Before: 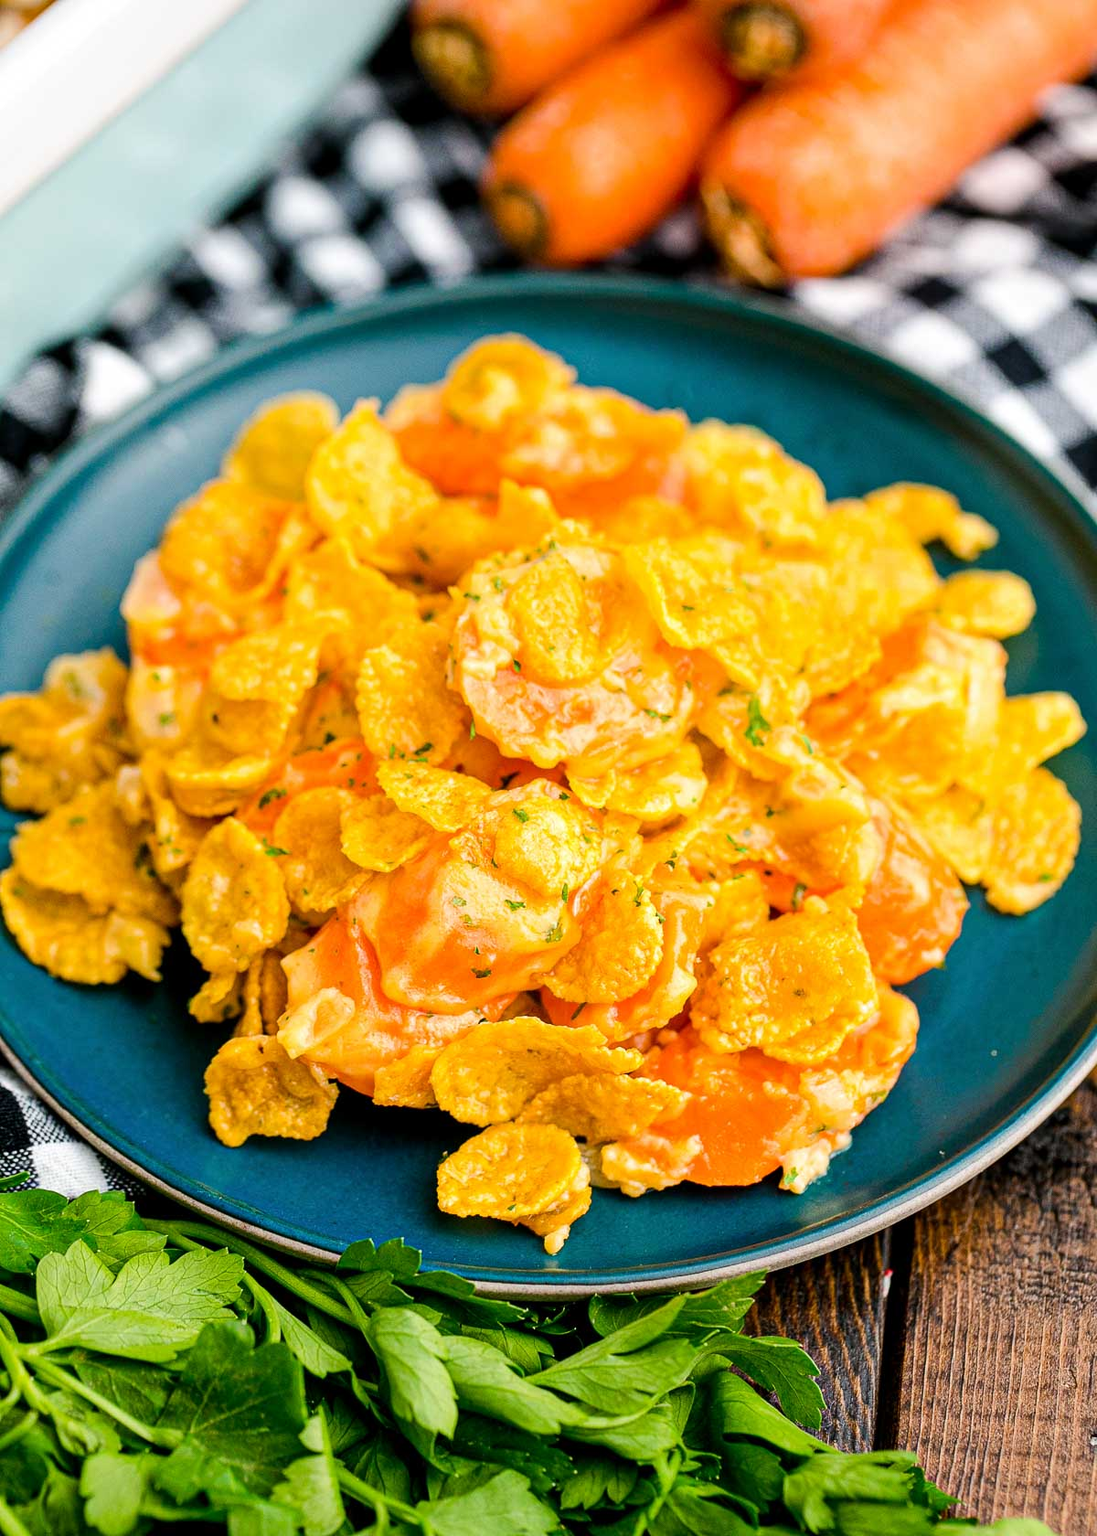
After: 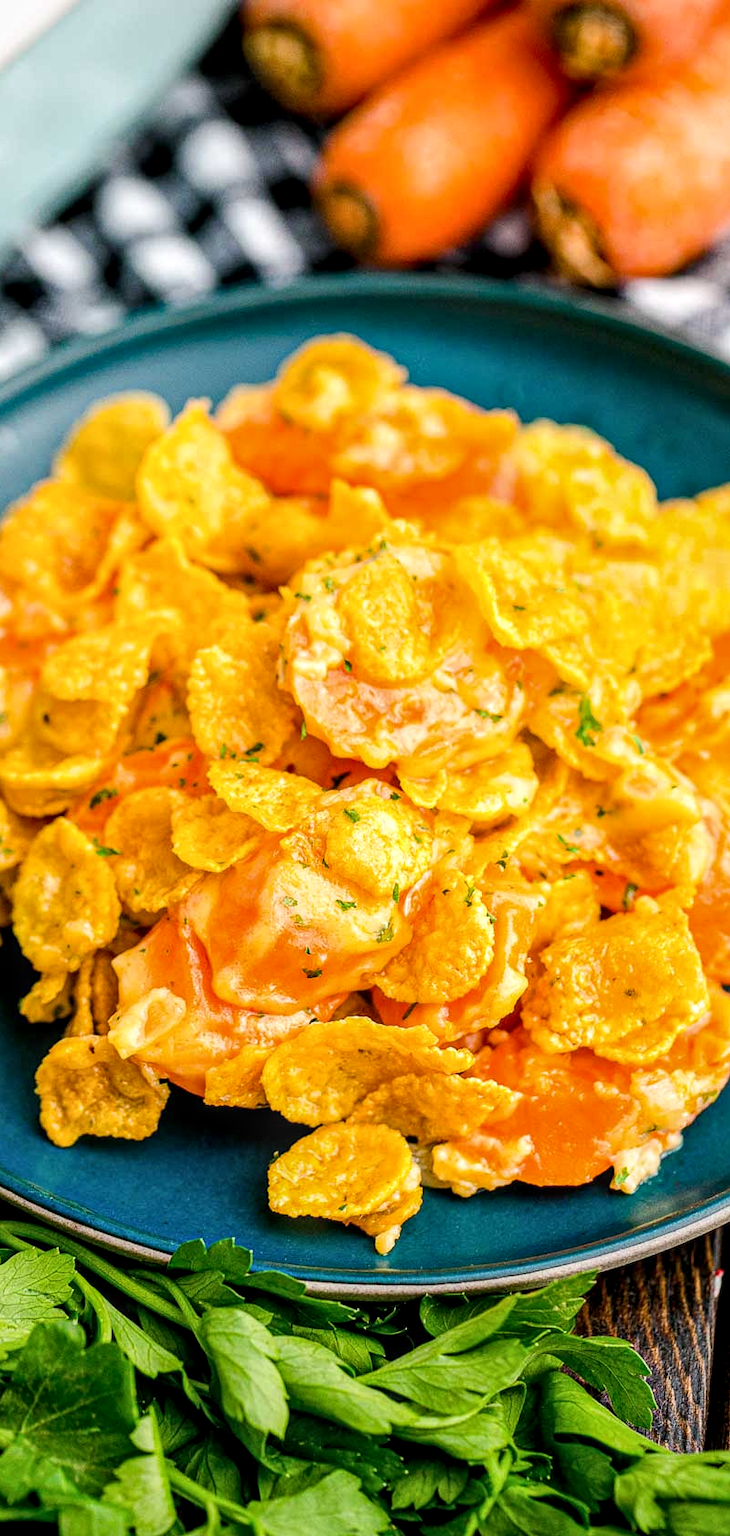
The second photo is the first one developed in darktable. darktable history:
crop: left 15.419%, right 17.914%
local contrast: detail 130%
